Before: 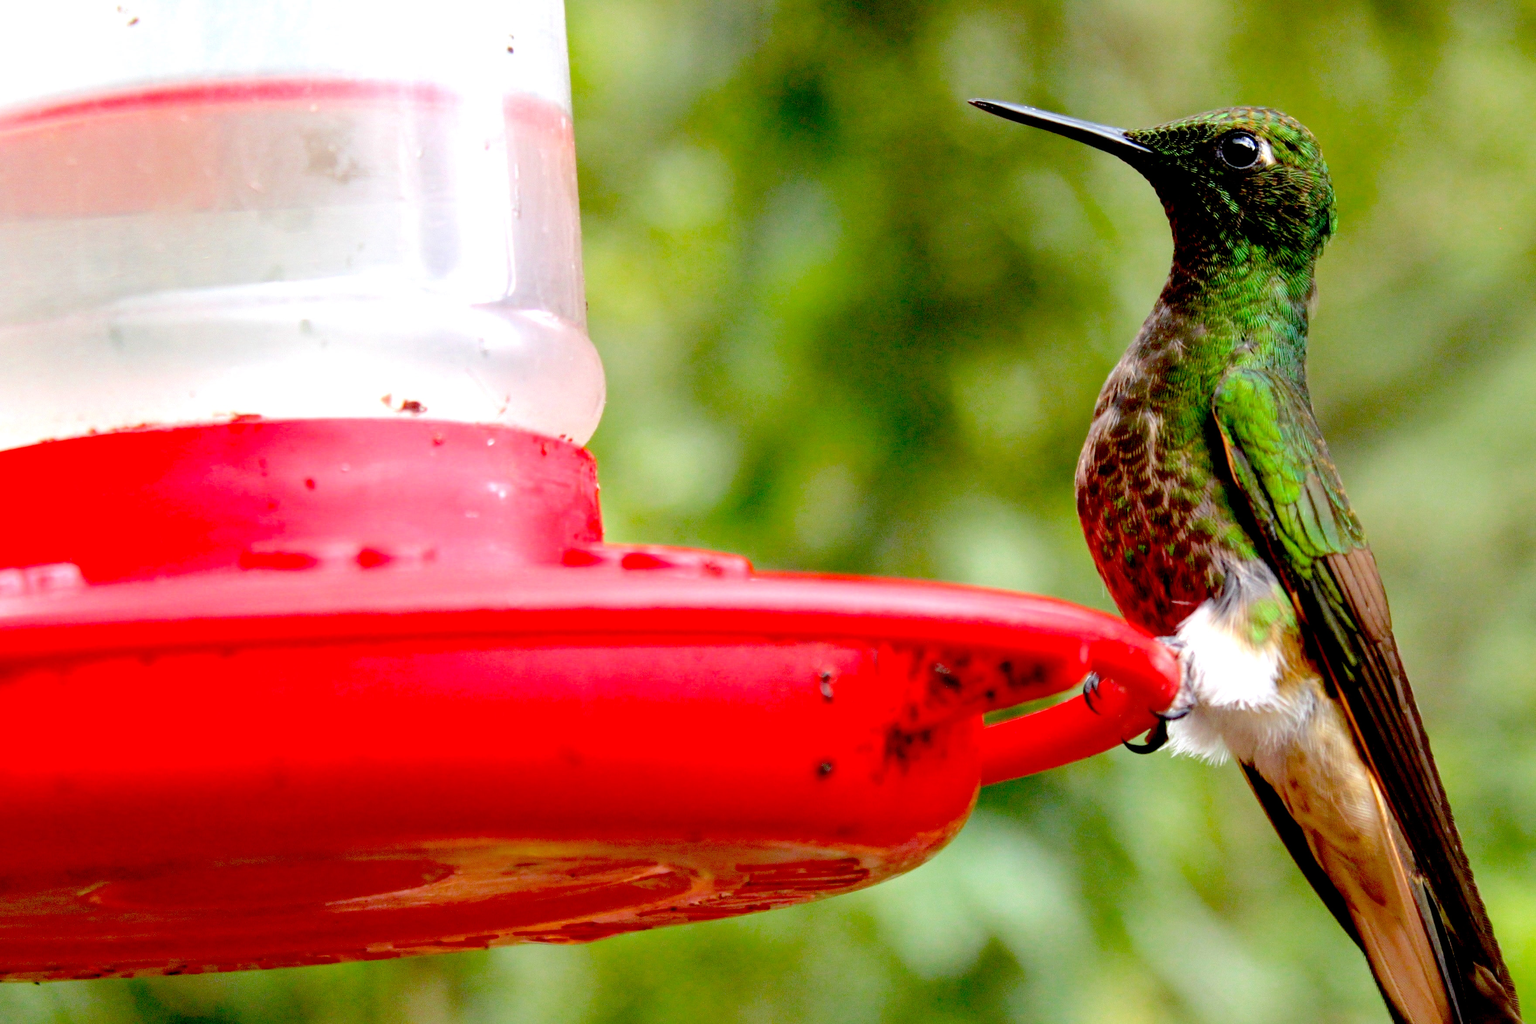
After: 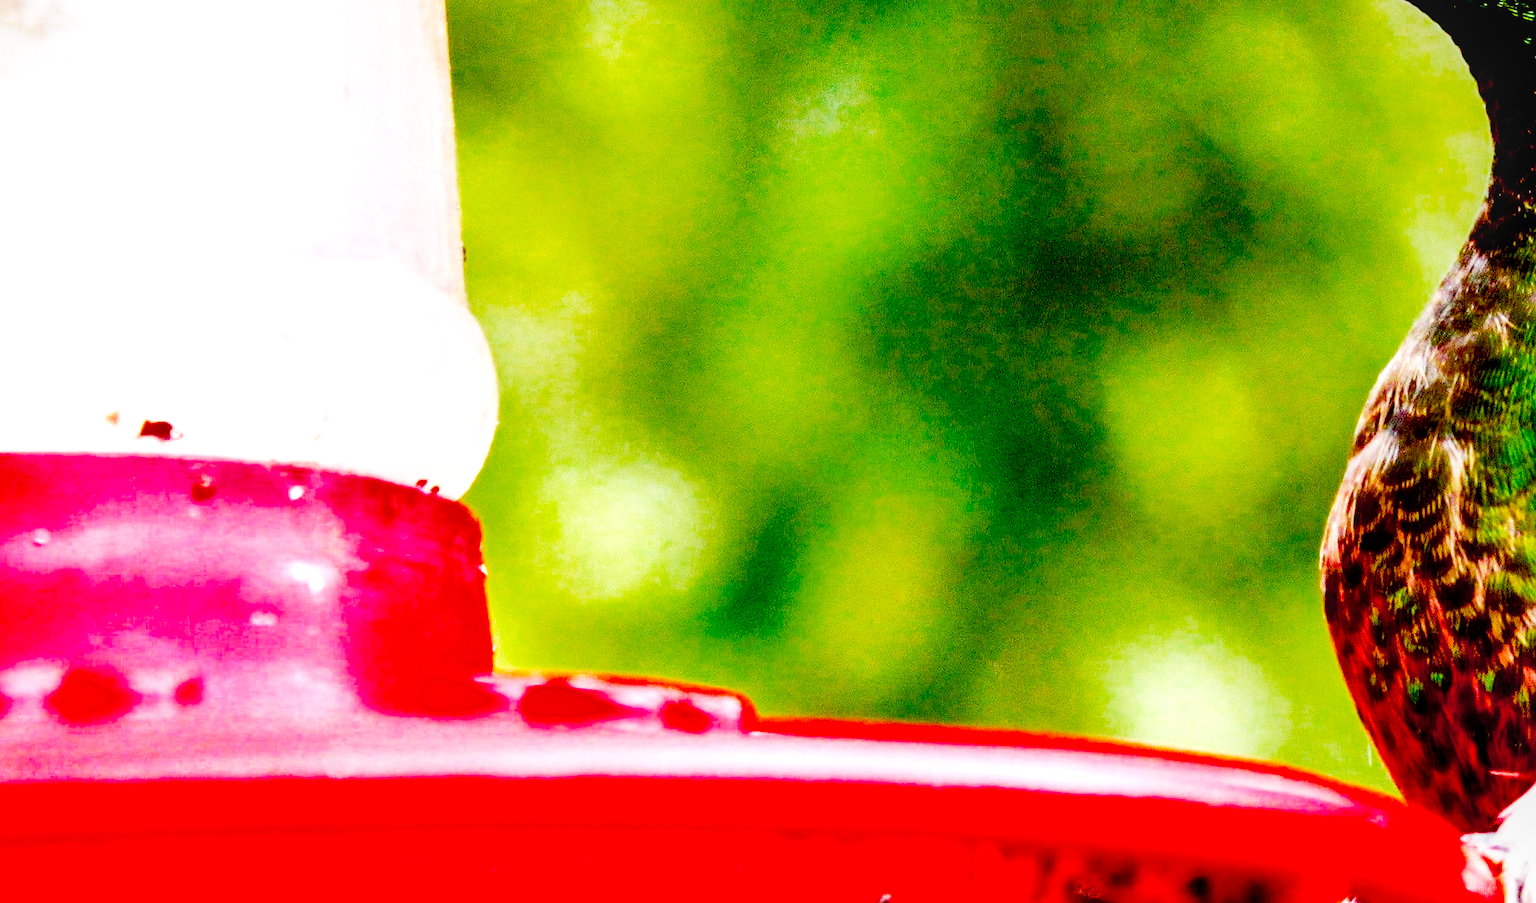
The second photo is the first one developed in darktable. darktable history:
crop: left 20.985%, top 15.752%, right 21.951%, bottom 33.898%
local contrast: on, module defaults
base curve: curves: ch0 [(0, 0) (0.007, 0.004) (0.027, 0.03) (0.046, 0.07) (0.207, 0.54) (0.442, 0.872) (0.673, 0.972) (1, 1)], preserve colors none
shadows and highlights: shadows 59.5, soften with gaussian
color balance rgb: shadows lift › chroma 2.049%, shadows lift › hue 219.91°, perceptual saturation grading › global saturation 29.427%, perceptual brilliance grading › global brilliance 2.784%, perceptual brilliance grading › highlights -3.118%, perceptual brilliance grading › shadows 2.948%, saturation formula JzAzBz (2021)
